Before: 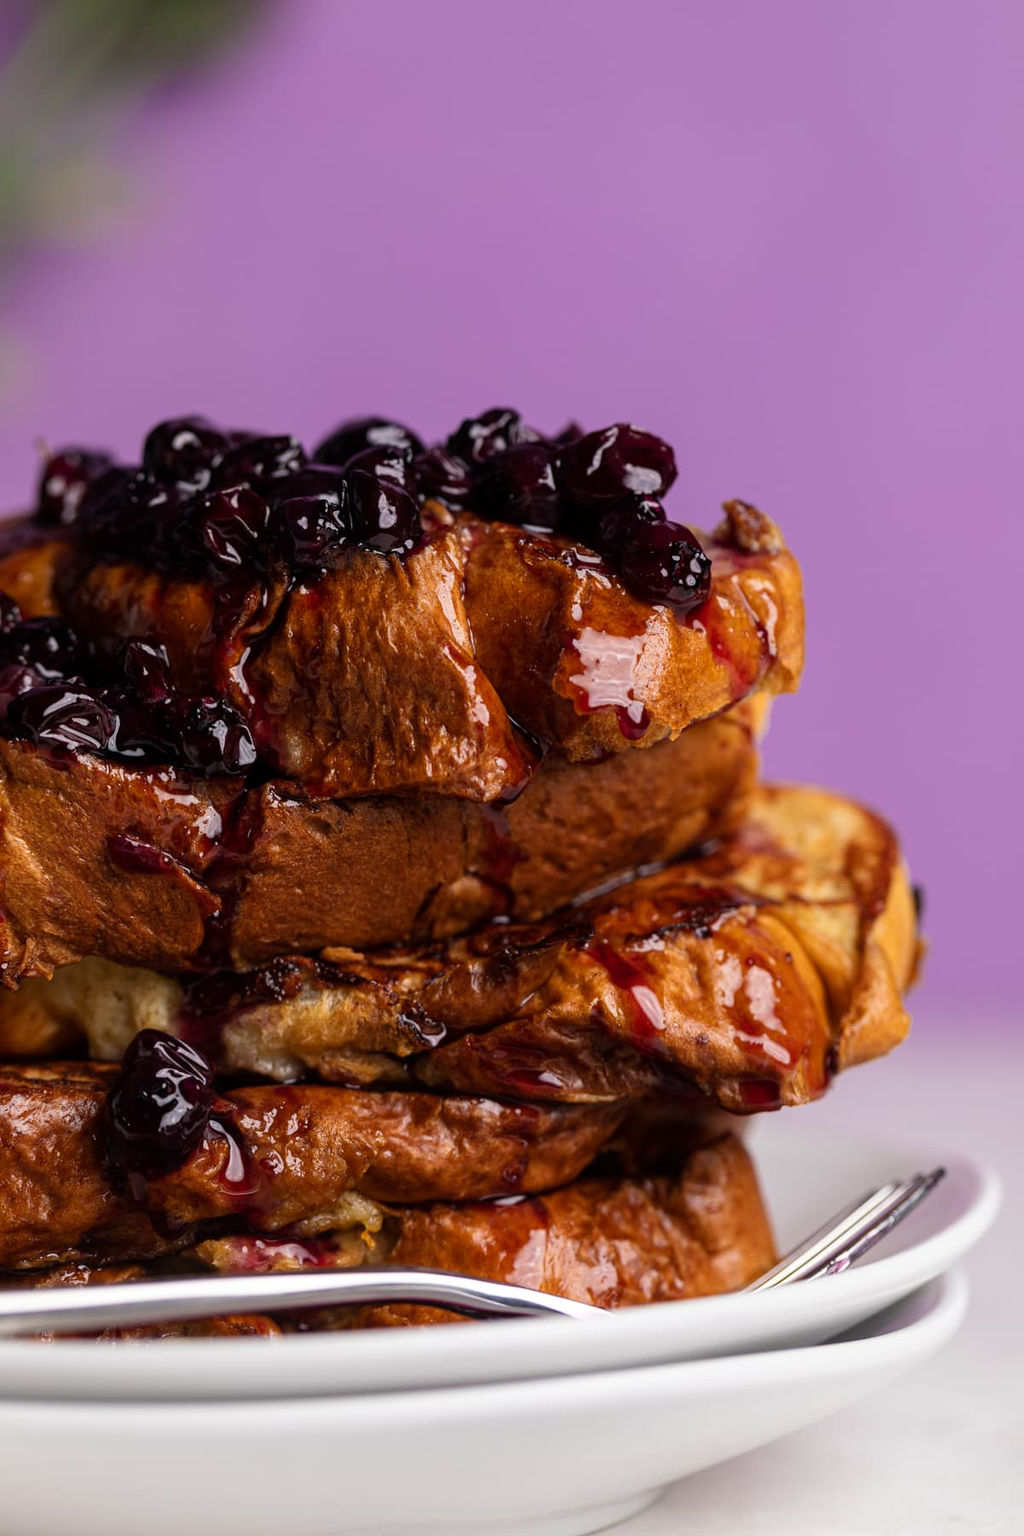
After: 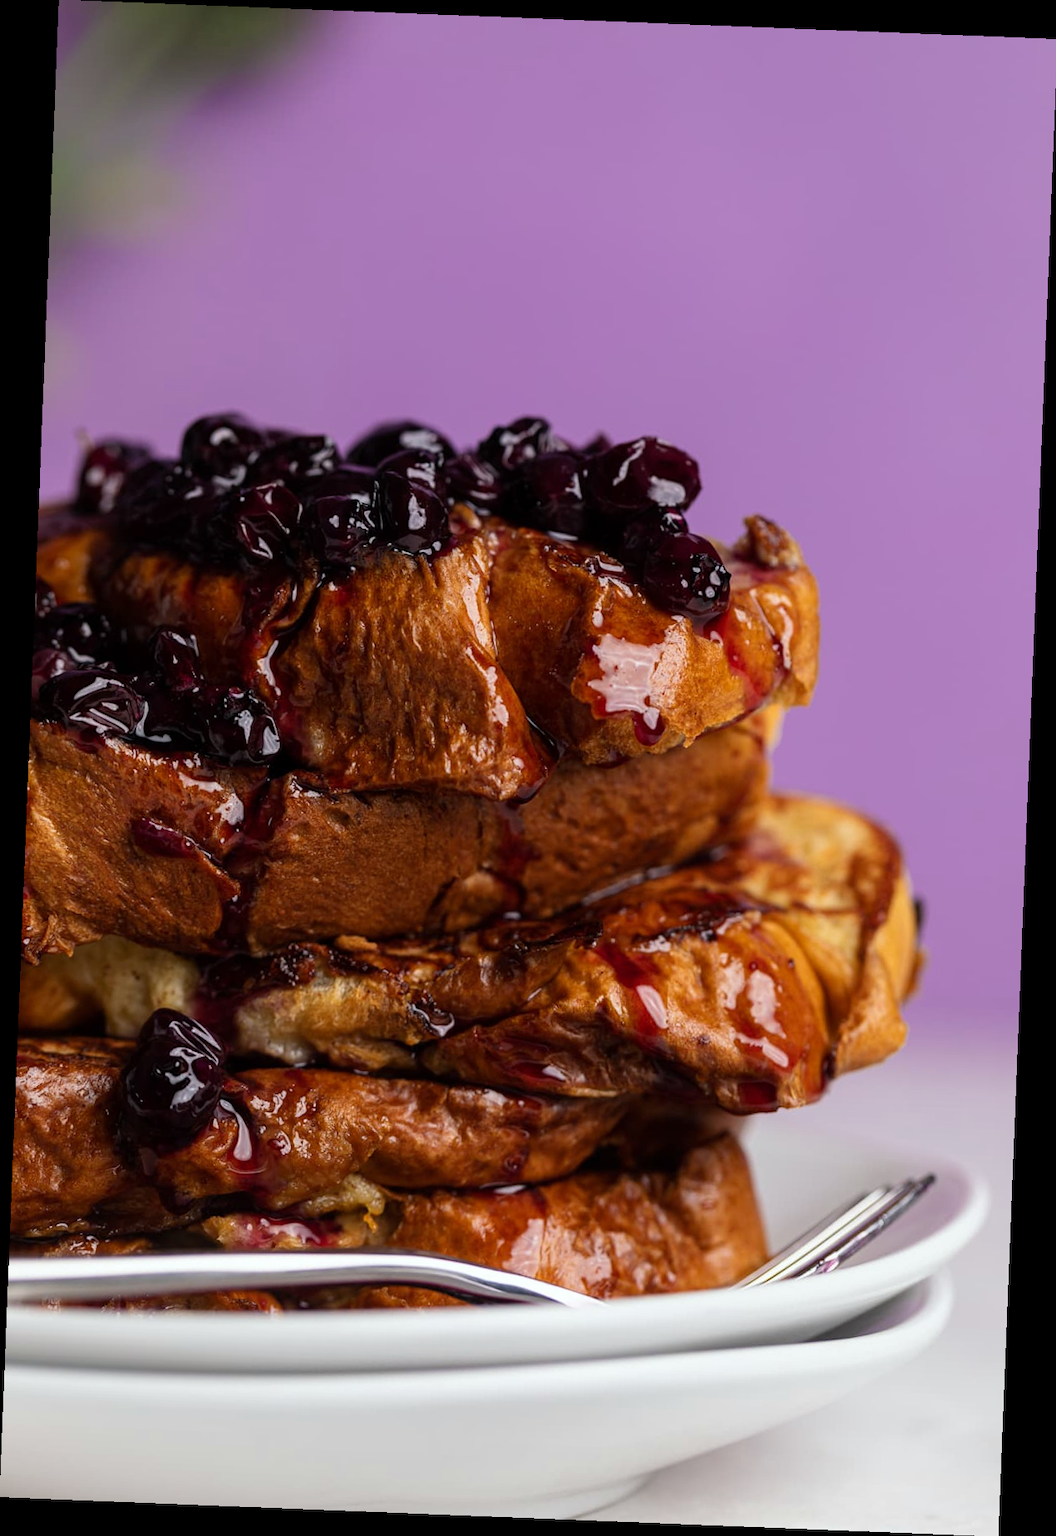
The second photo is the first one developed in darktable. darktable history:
white balance: red 0.978, blue 0.999
rotate and perspective: rotation 2.27°, automatic cropping off
